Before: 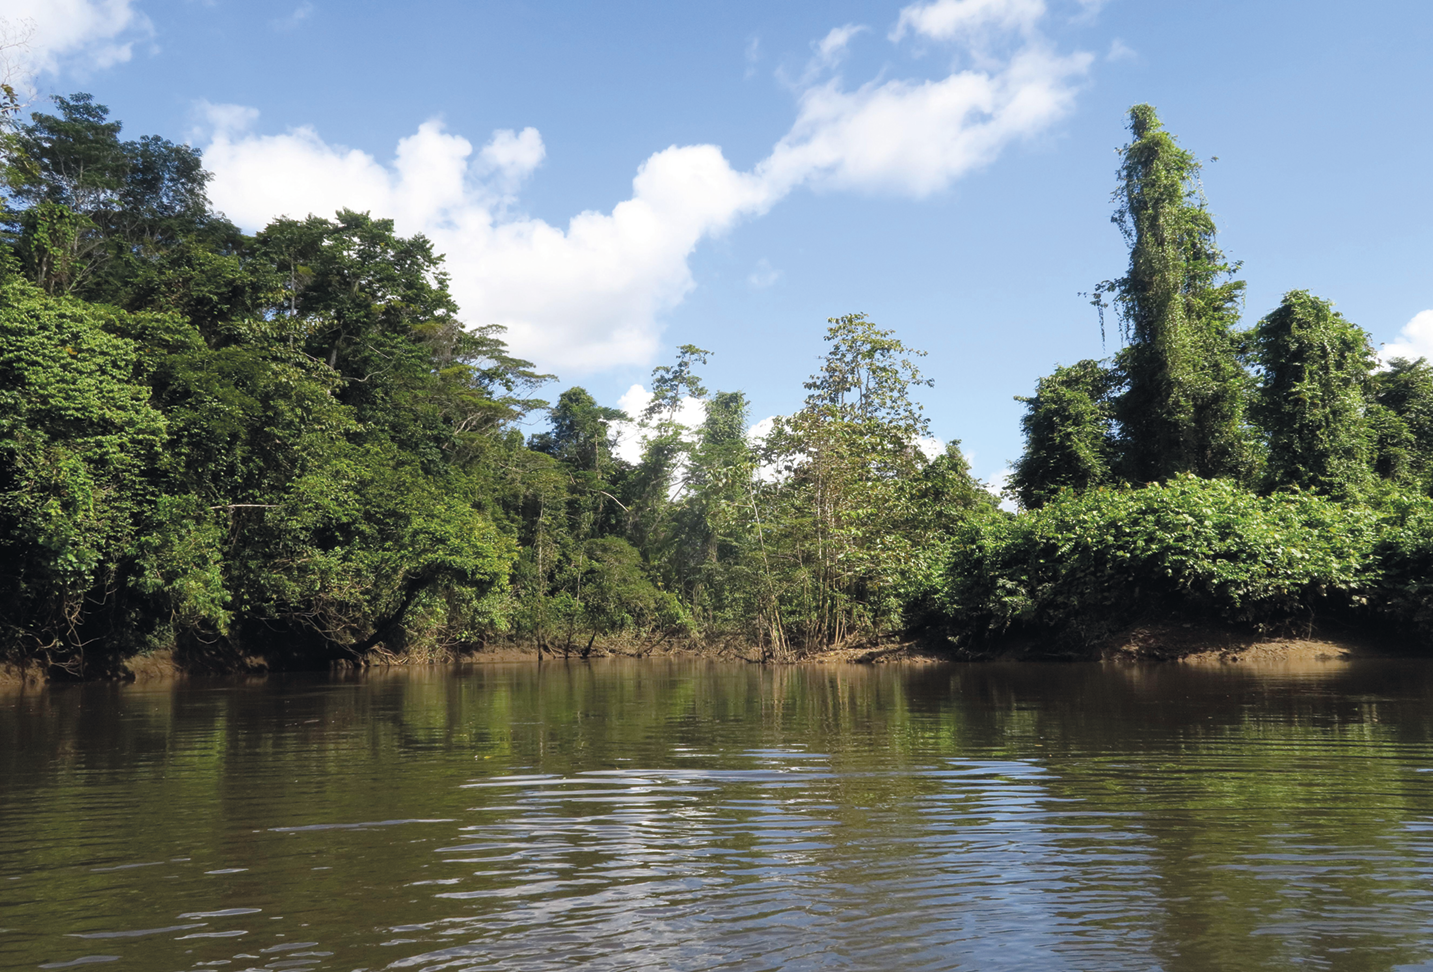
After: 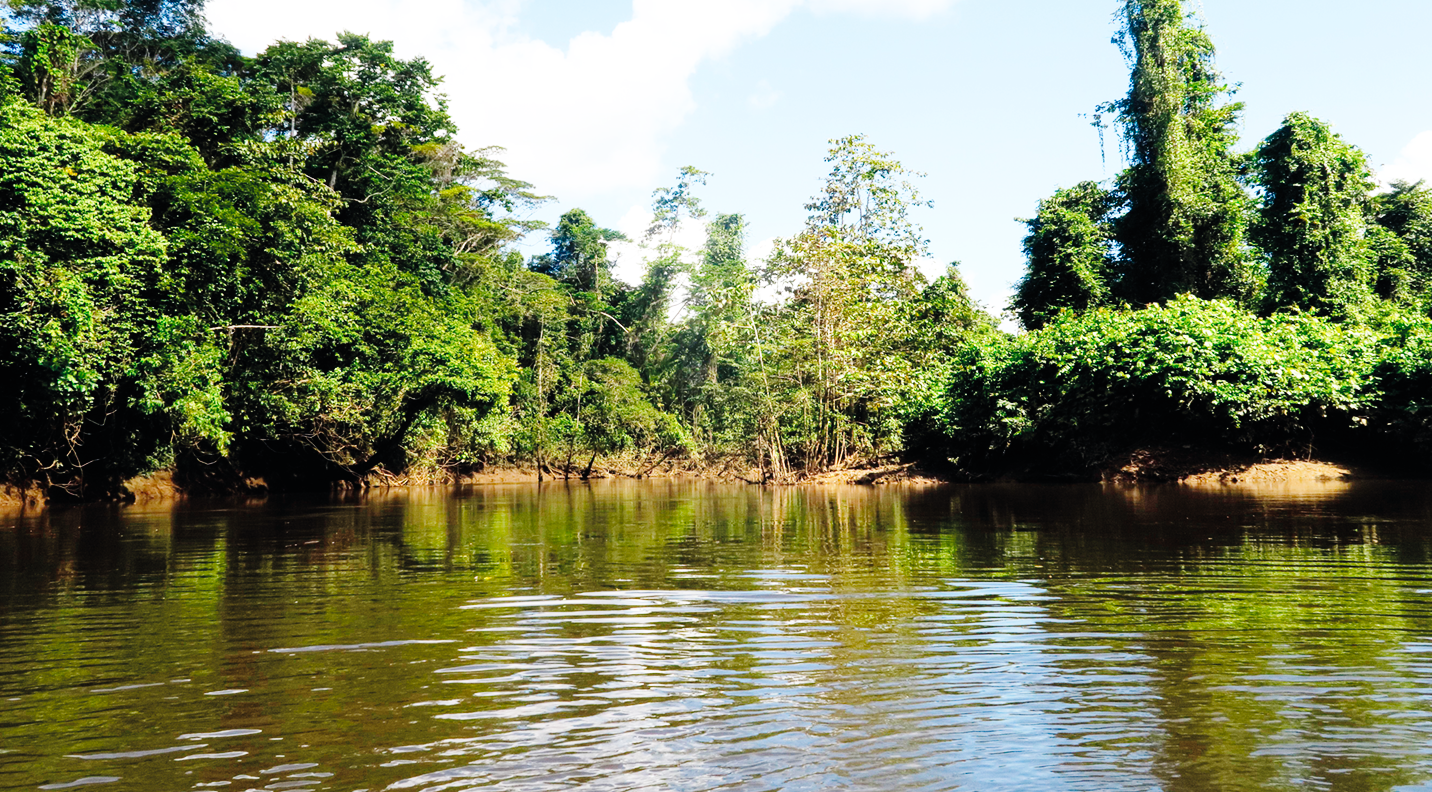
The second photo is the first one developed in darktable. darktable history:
crop and rotate: top 18.507%
base curve: curves: ch0 [(0, 0) (0, 0) (0.002, 0.001) (0.008, 0.003) (0.019, 0.011) (0.037, 0.037) (0.064, 0.11) (0.102, 0.232) (0.152, 0.379) (0.216, 0.524) (0.296, 0.665) (0.394, 0.789) (0.512, 0.881) (0.651, 0.945) (0.813, 0.986) (1, 1)], preserve colors none
exposure: compensate highlight preservation false
